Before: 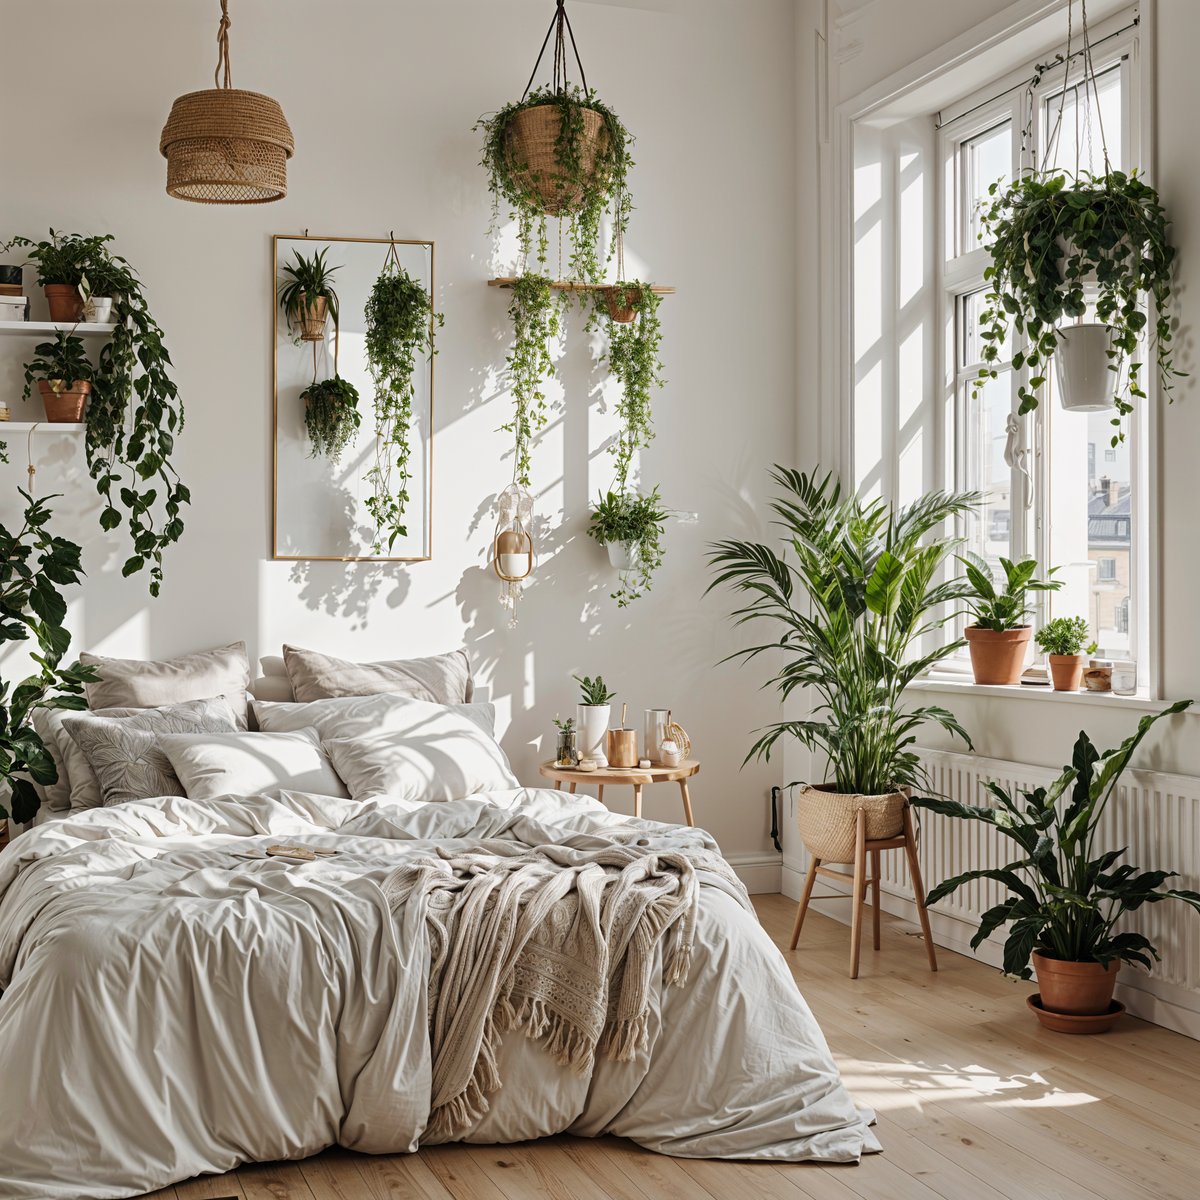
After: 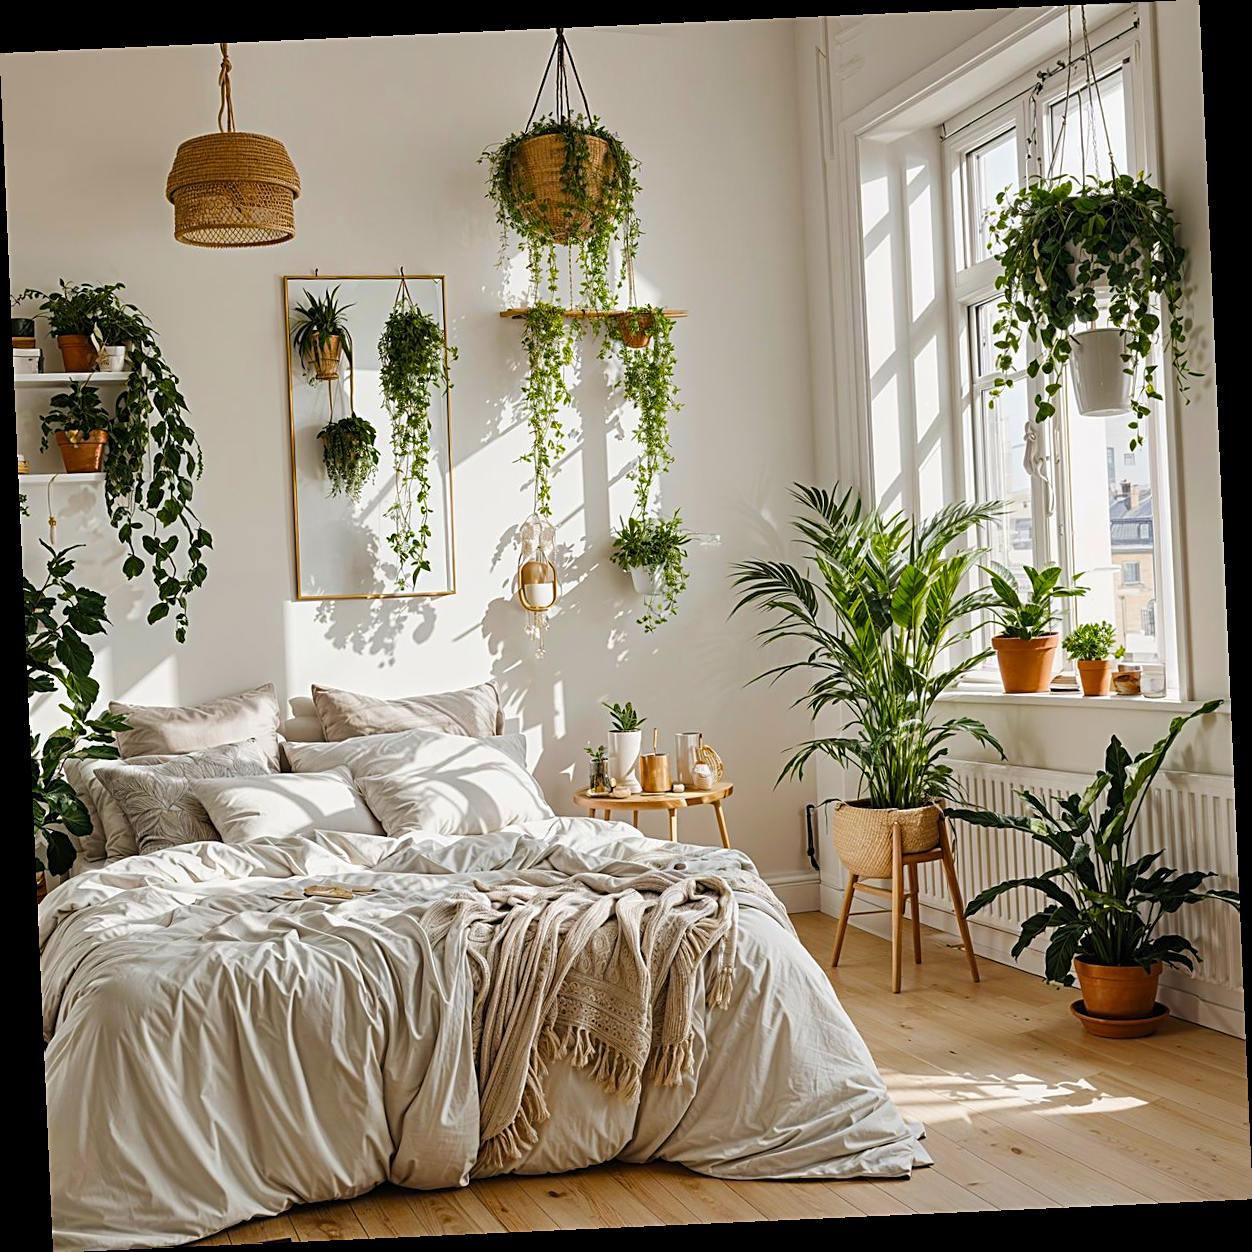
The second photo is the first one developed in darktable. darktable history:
sharpen: on, module defaults
rotate and perspective: rotation -2.56°, automatic cropping off
color balance rgb: linear chroma grading › global chroma 15%, perceptual saturation grading › global saturation 30%
